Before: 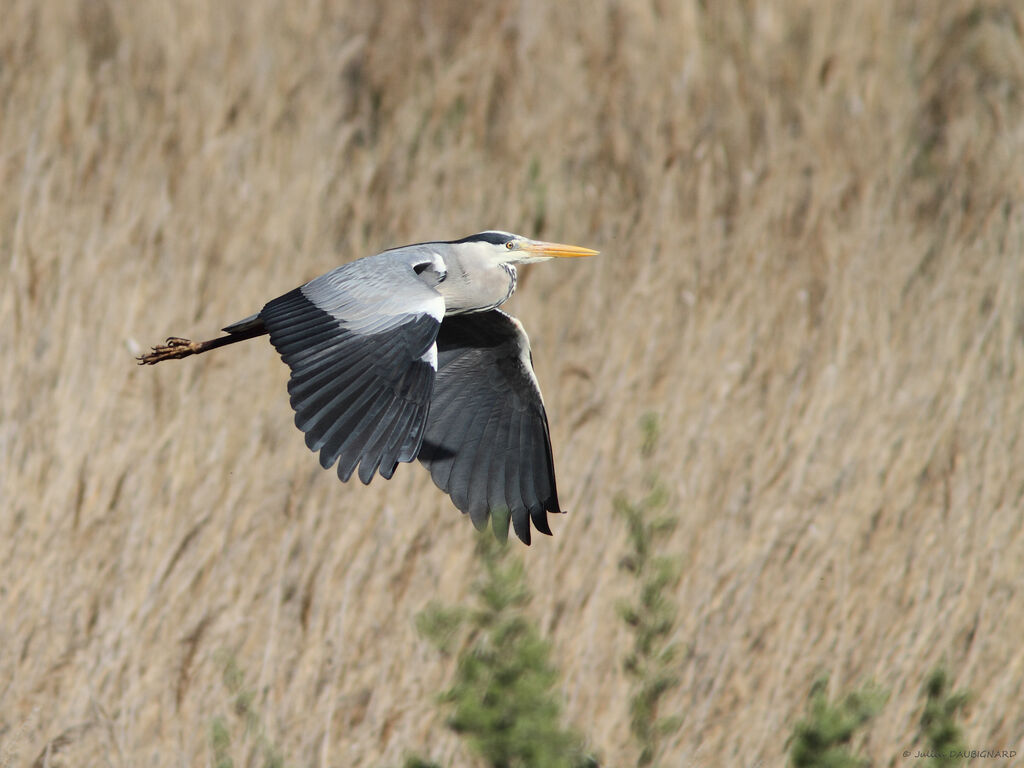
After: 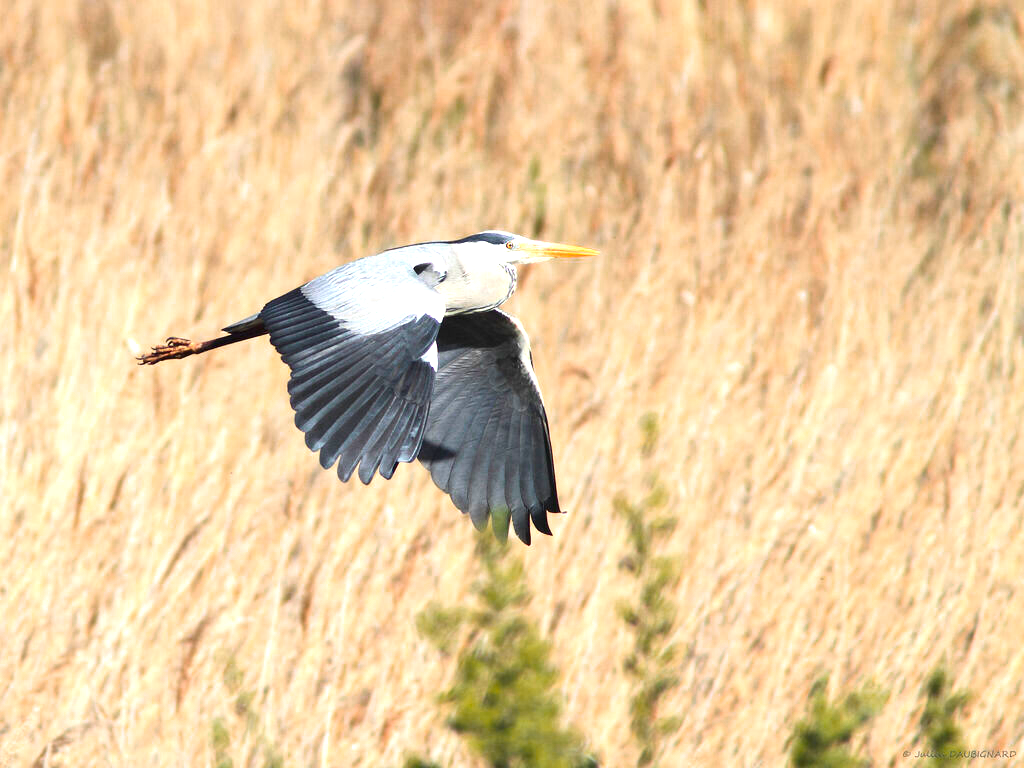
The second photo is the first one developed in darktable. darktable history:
color zones: curves: ch0 [(0.473, 0.374) (0.742, 0.784)]; ch1 [(0.354, 0.737) (0.742, 0.705)]; ch2 [(0.318, 0.421) (0.758, 0.532)]
contrast brightness saturation: contrast 0.08, saturation 0.02
exposure: black level correction 0, exposure 1.1 EV, compensate highlight preservation false
